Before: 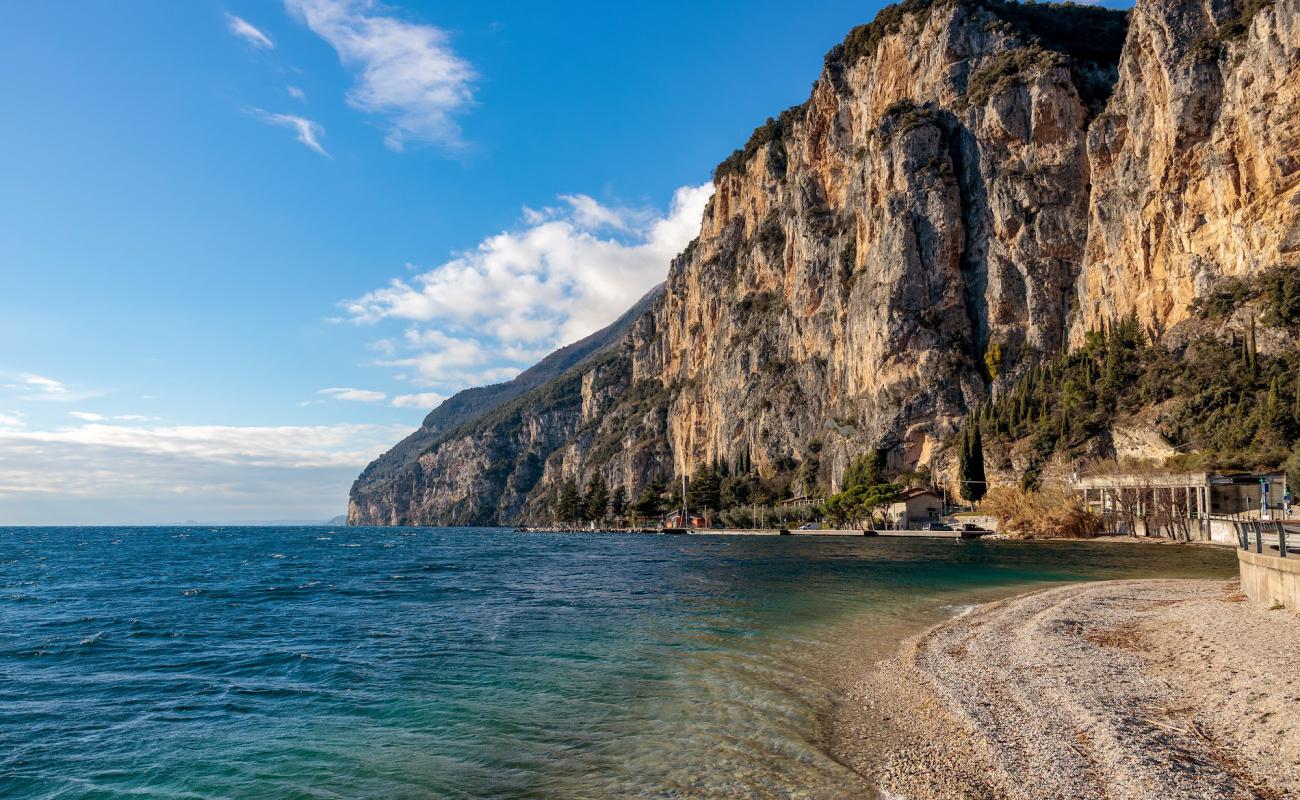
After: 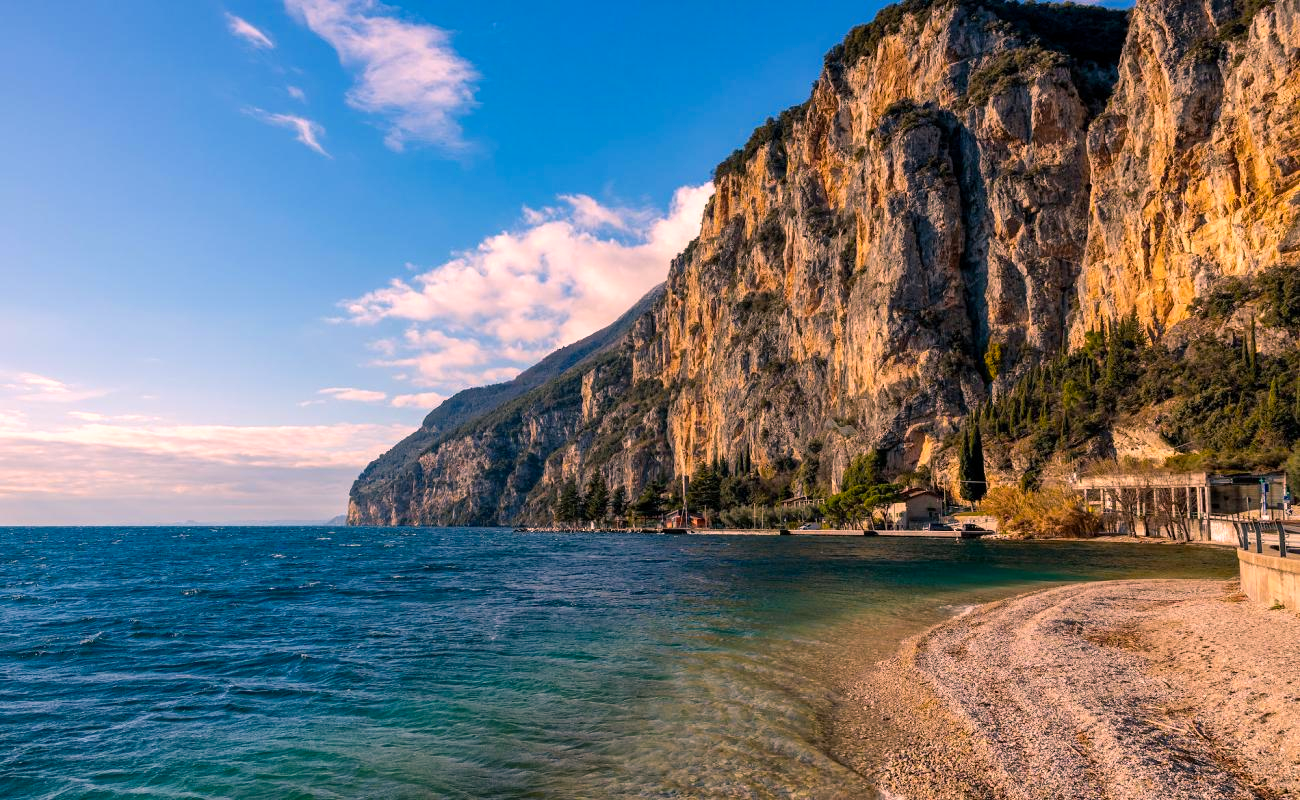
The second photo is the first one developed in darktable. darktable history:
color balance rgb: shadows lift › chroma 2.039%, shadows lift › hue 248.08°, highlights gain › chroma 4.521%, highlights gain › hue 32.38°, perceptual saturation grading › global saturation 30.523%, perceptual brilliance grading › highlights 4.579%, perceptual brilliance grading › shadows -10.313%
